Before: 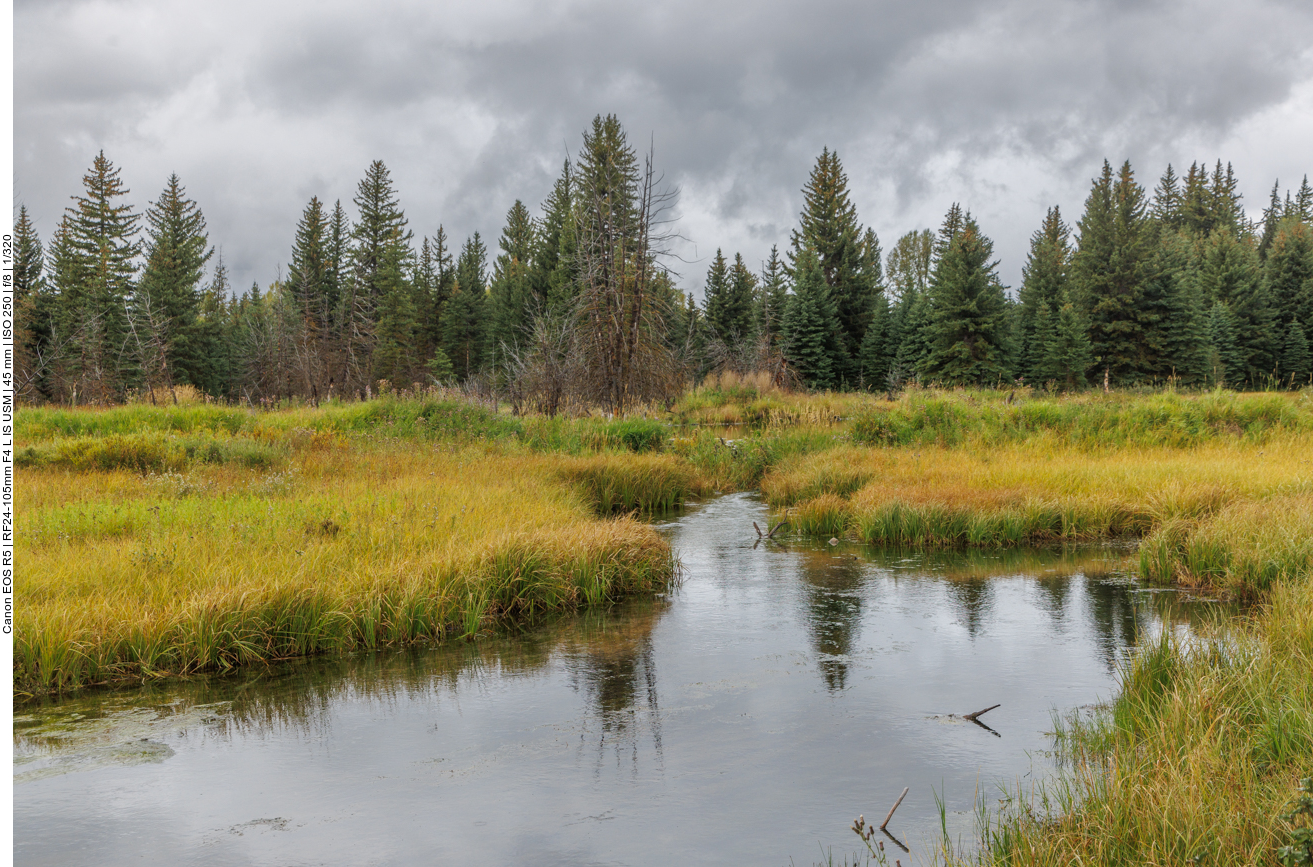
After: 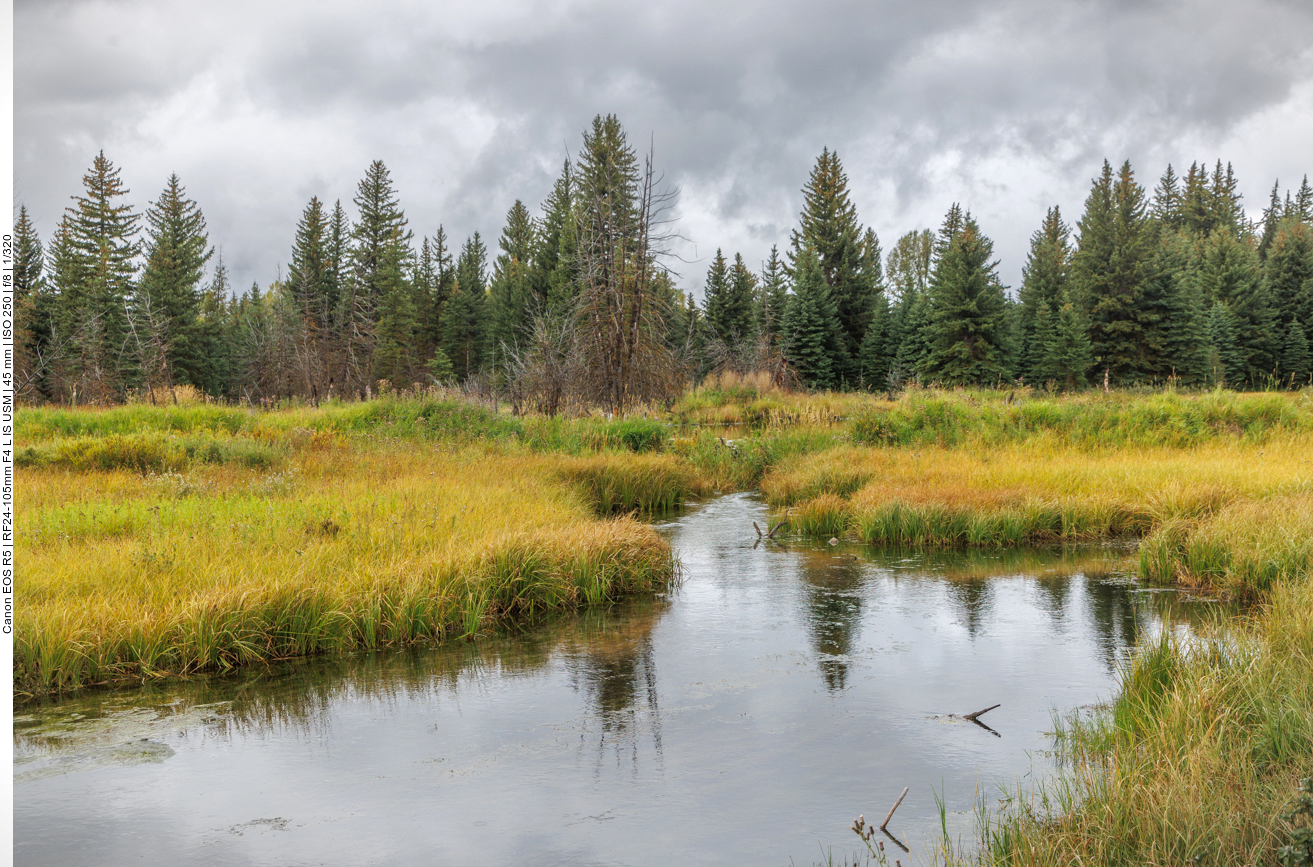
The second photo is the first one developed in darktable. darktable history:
vignetting: fall-off start 99.88%, fall-off radius 64.99%, automatic ratio true, unbound false
exposure: exposure 0.295 EV, compensate highlight preservation false
